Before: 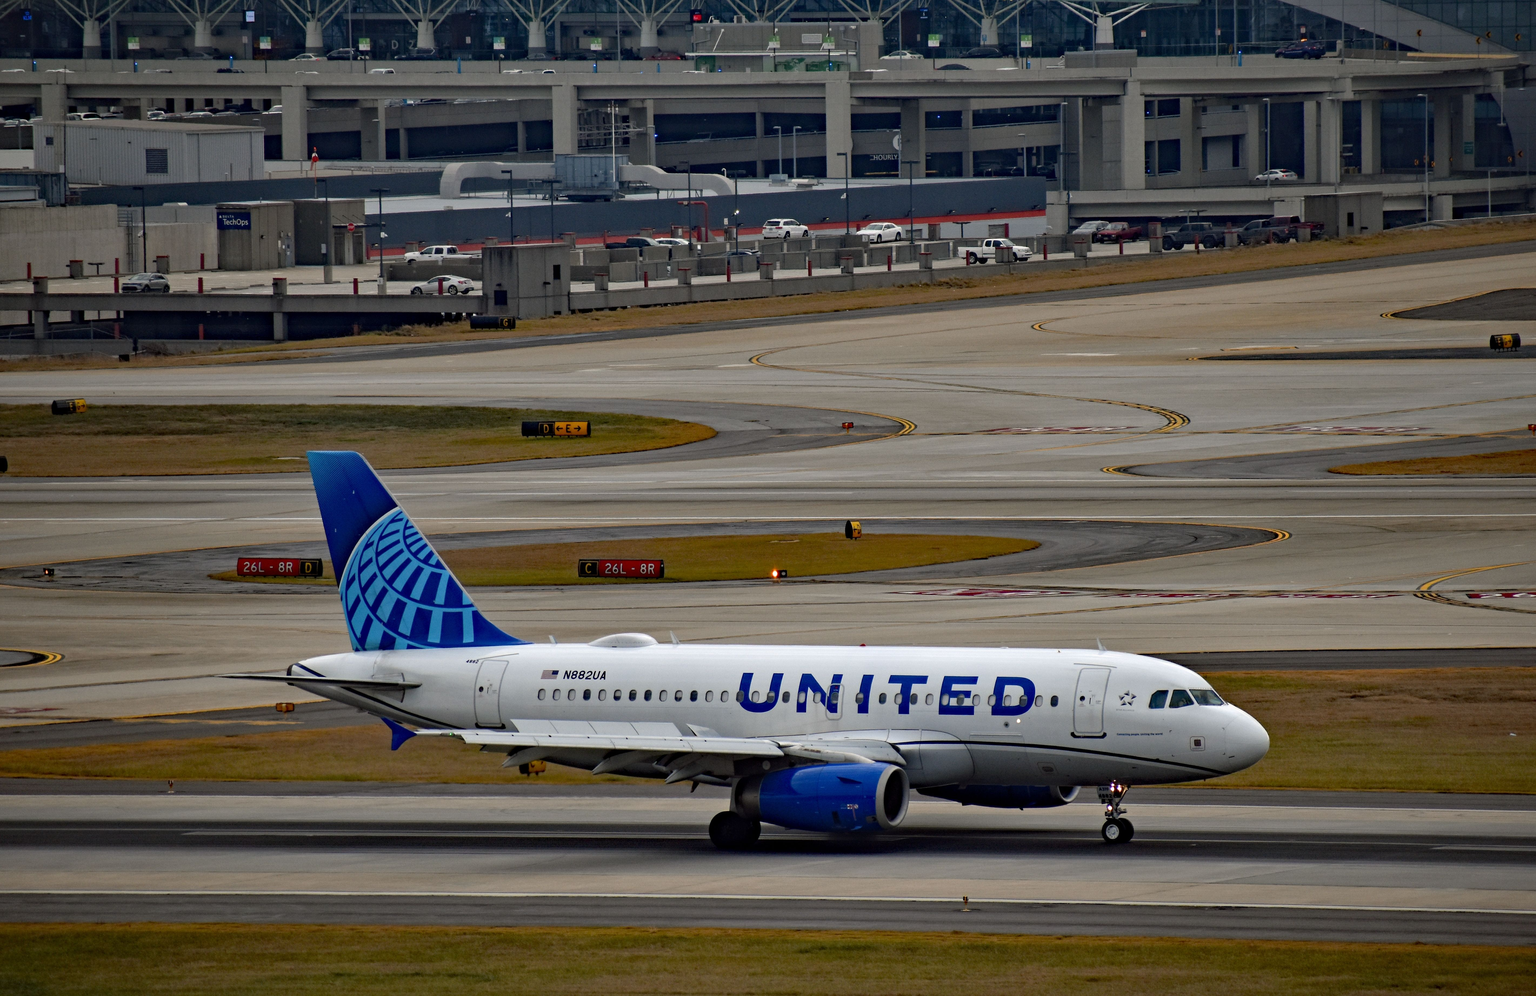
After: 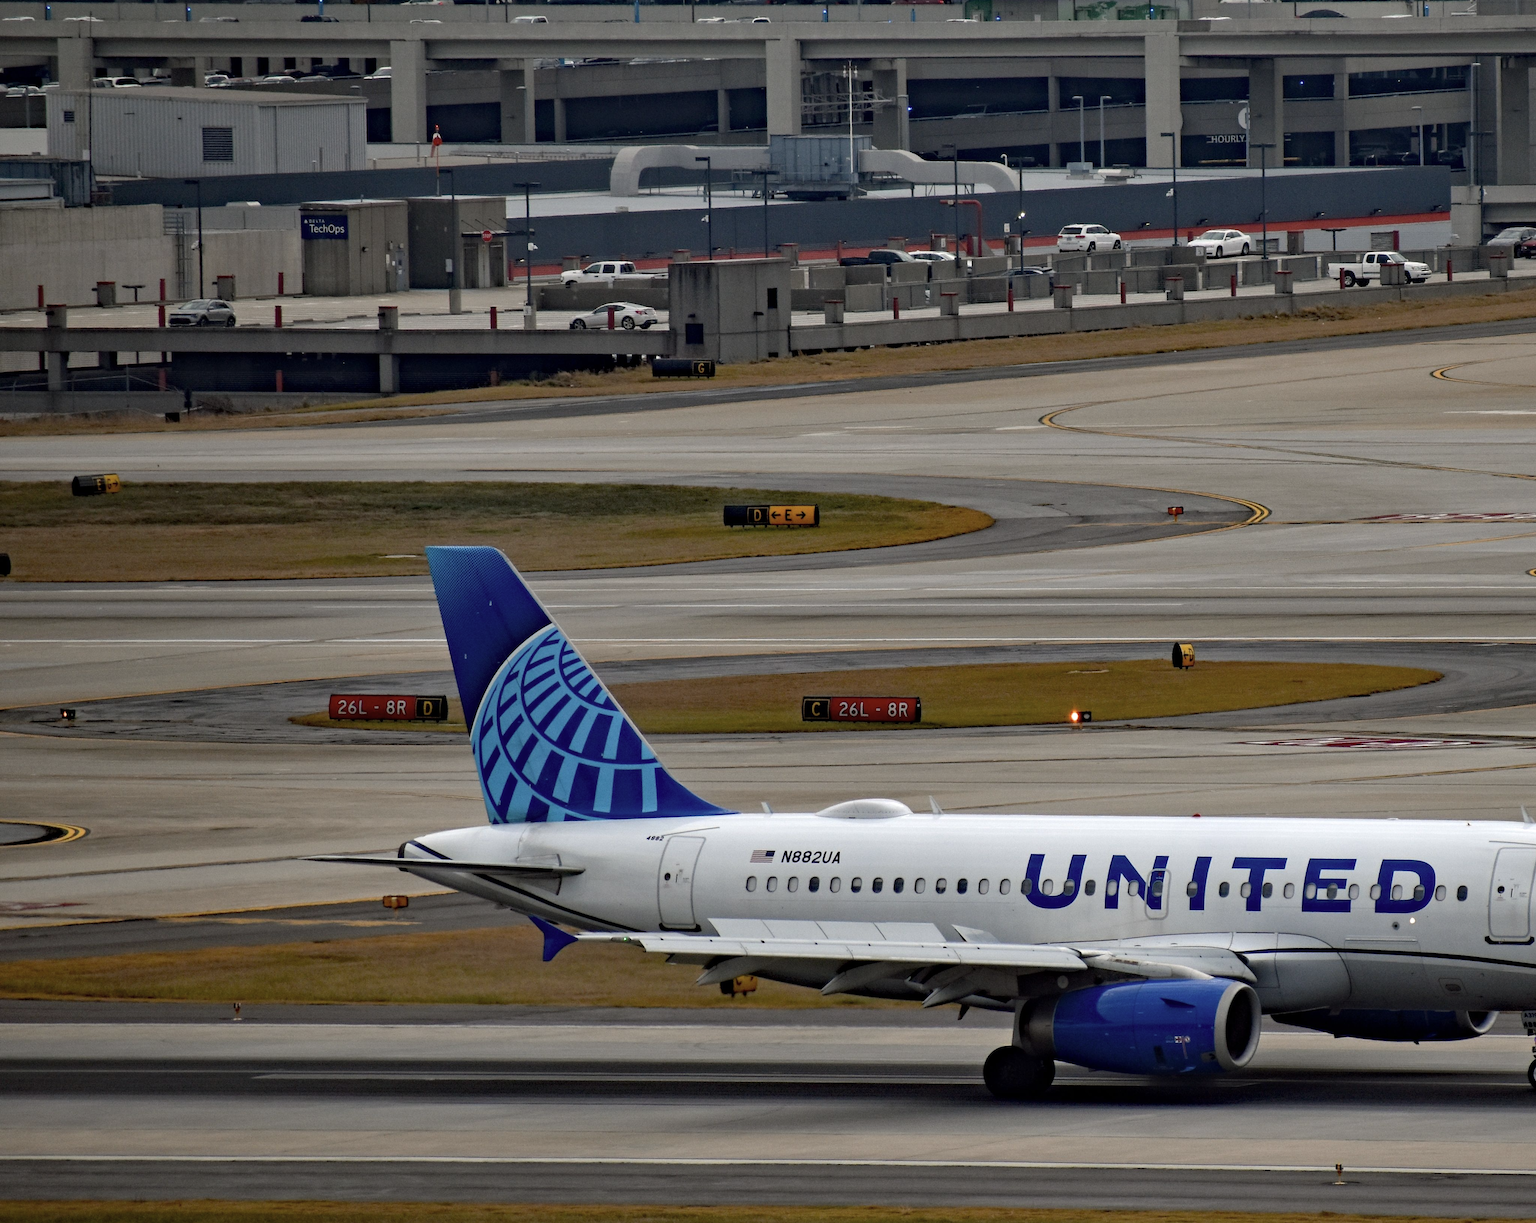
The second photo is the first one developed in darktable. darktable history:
color correction: highlights b* 0.005, saturation 0.818
crop: top 5.768%, right 27.868%, bottom 5.644%
exposure: exposure 0.073 EV, compensate exposure bias true, compensate highlight preservation false
